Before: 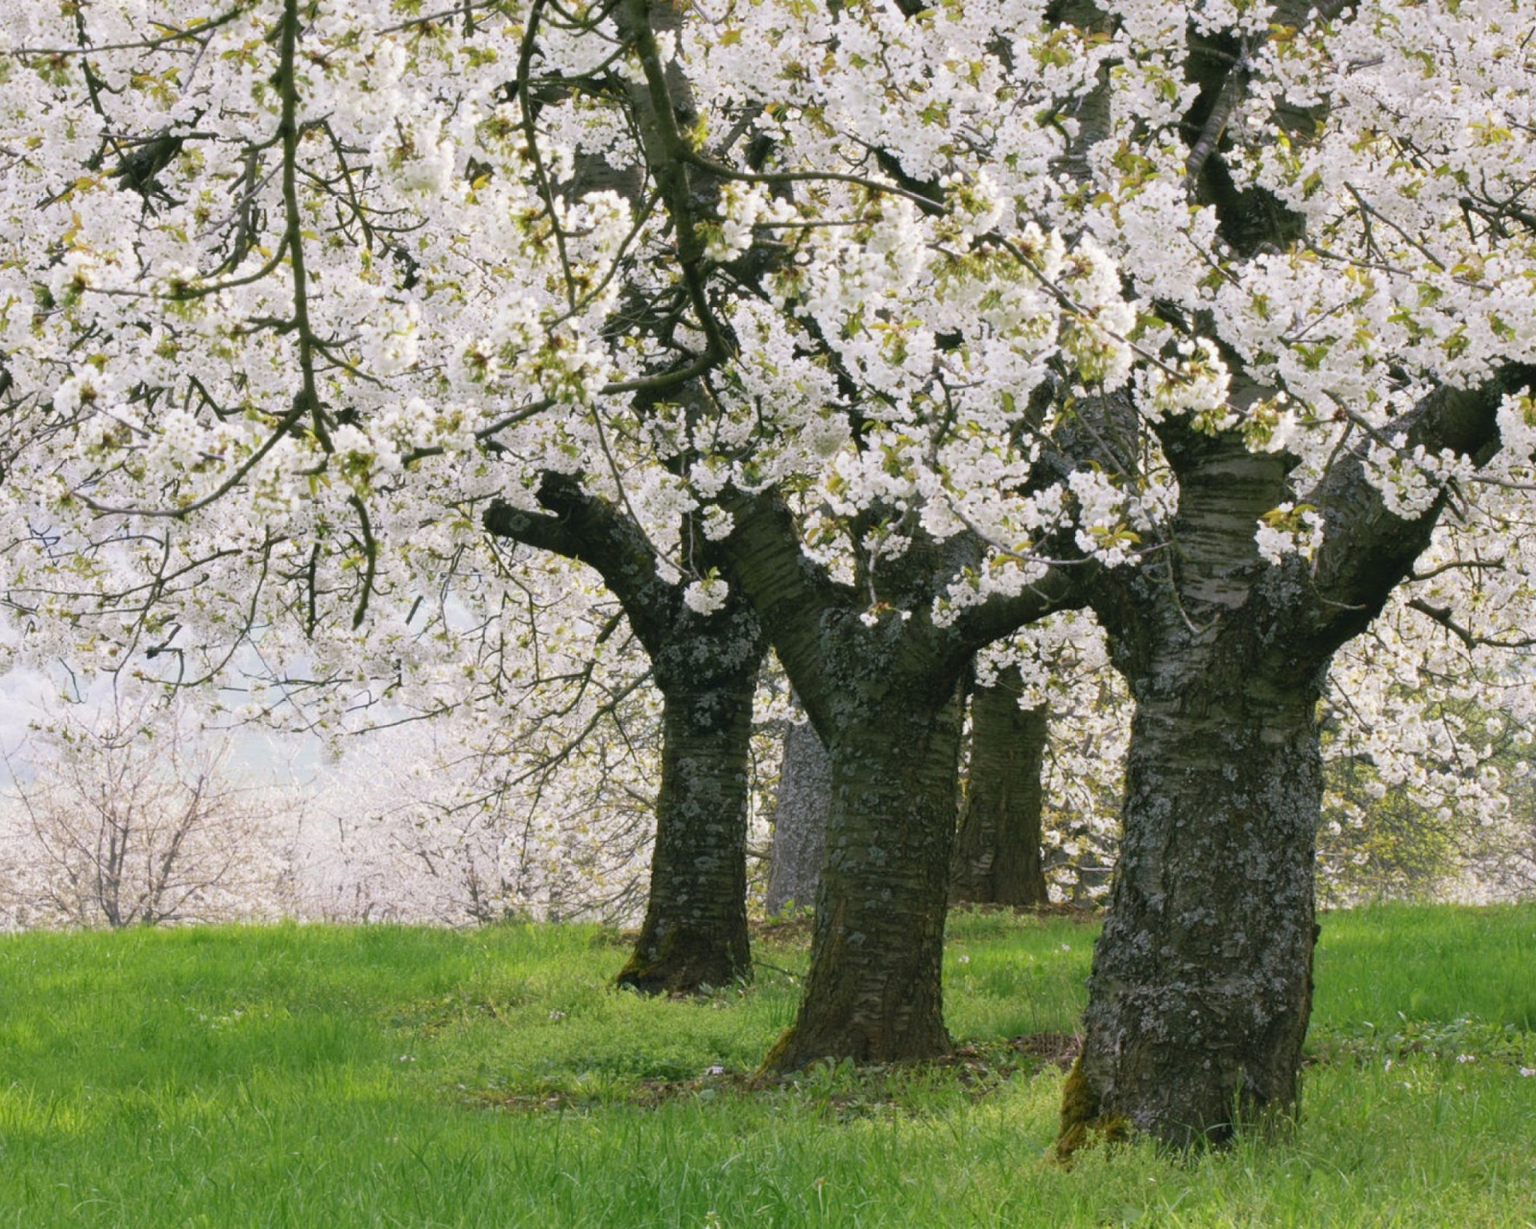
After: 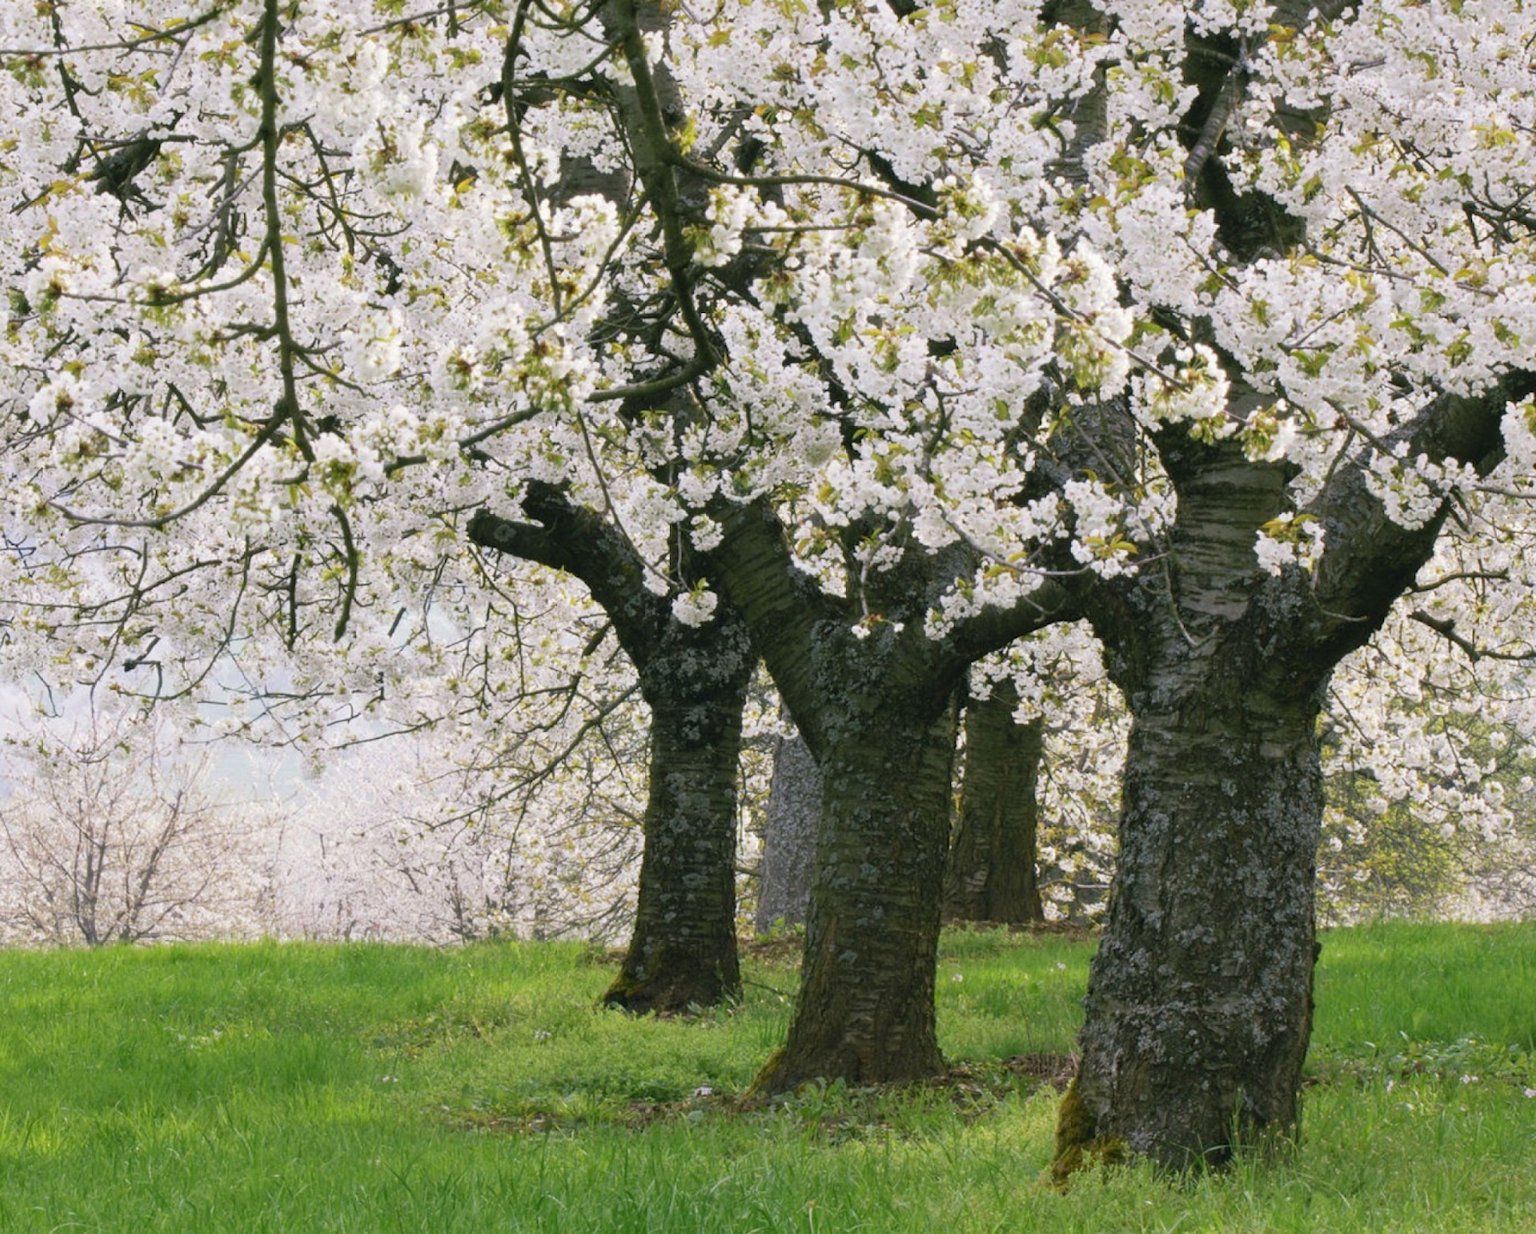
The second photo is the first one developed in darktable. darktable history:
crop: left 1.652%, right 0.28%, bottom 1.451%
